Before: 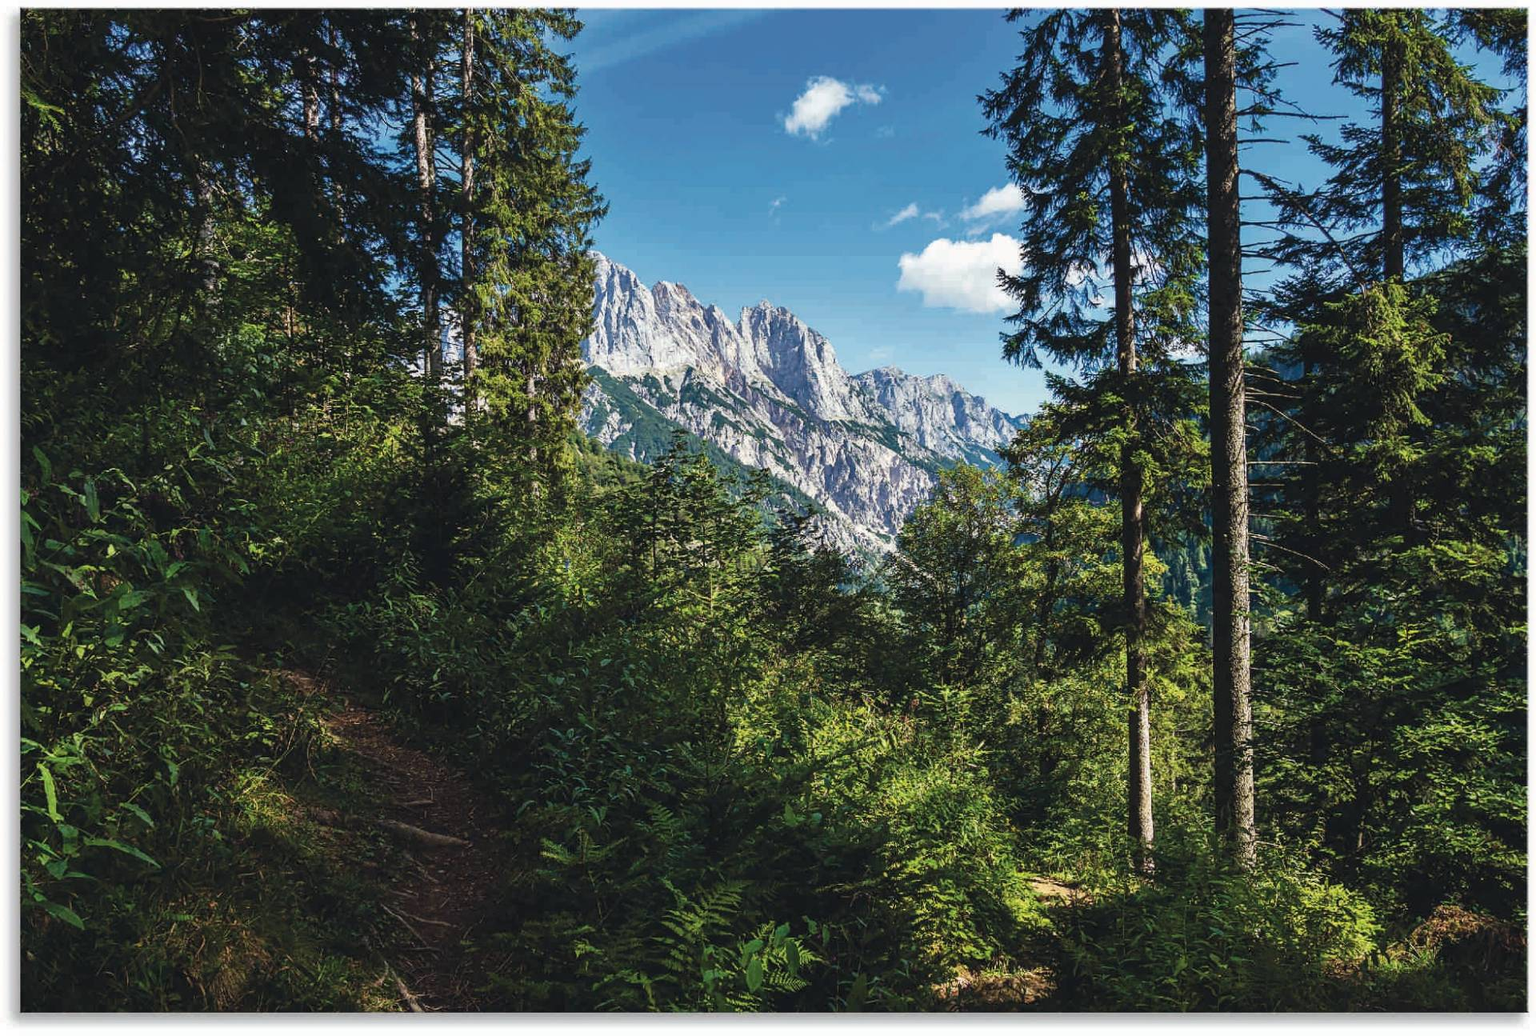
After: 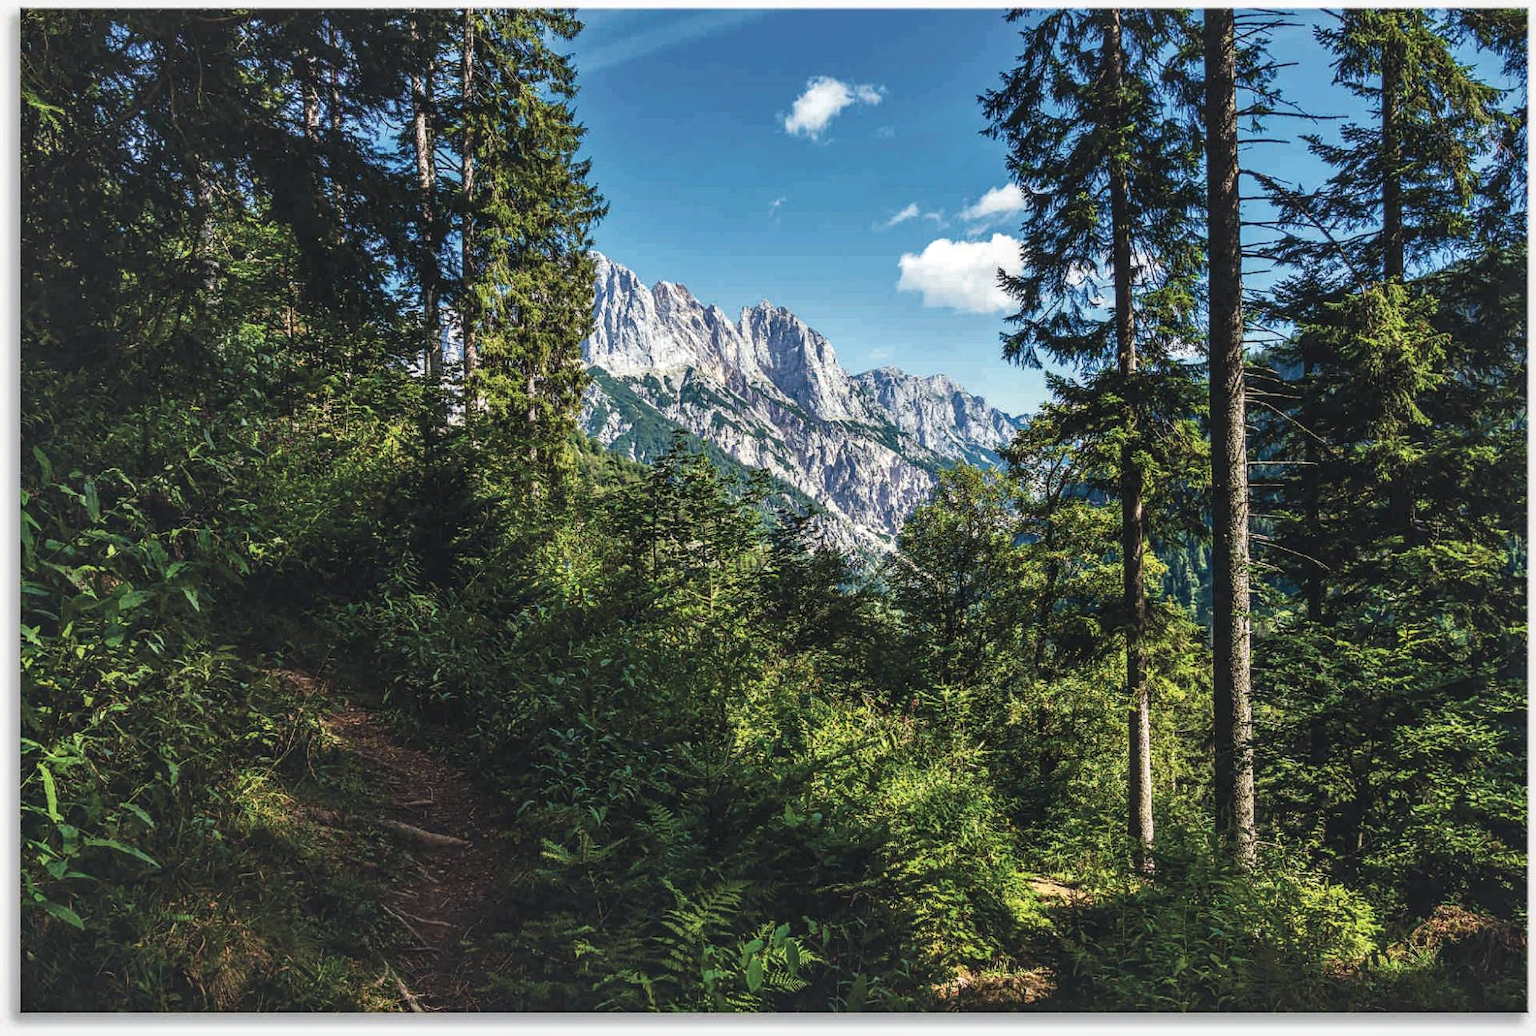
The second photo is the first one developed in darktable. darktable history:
local contrast: on, module defaults
rotate and perspective: crop left 0, crop top 0
